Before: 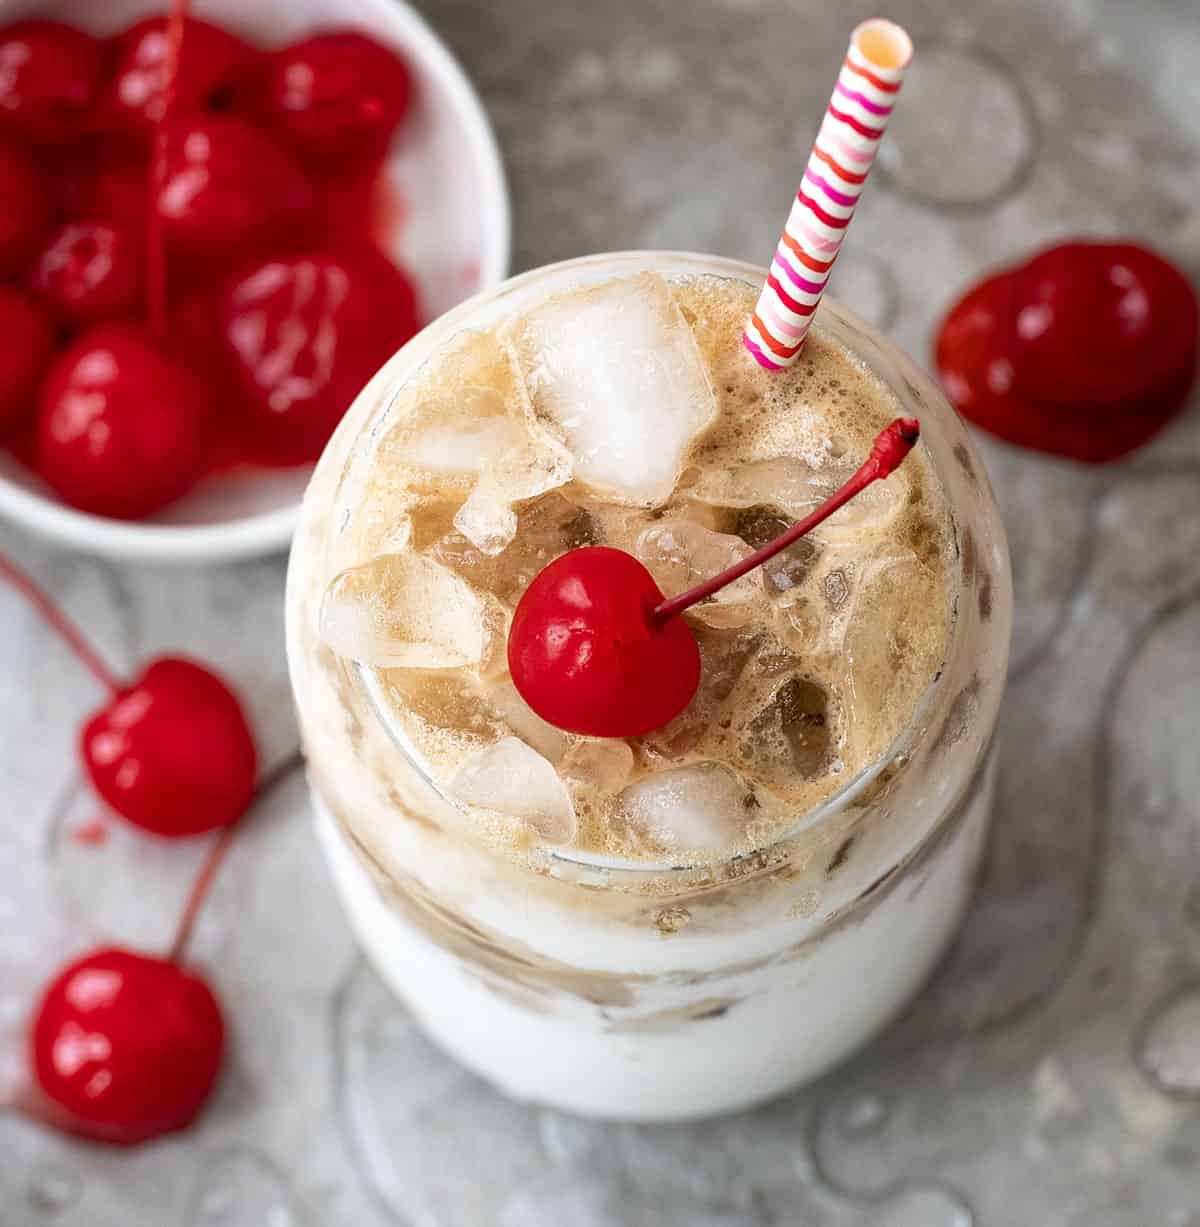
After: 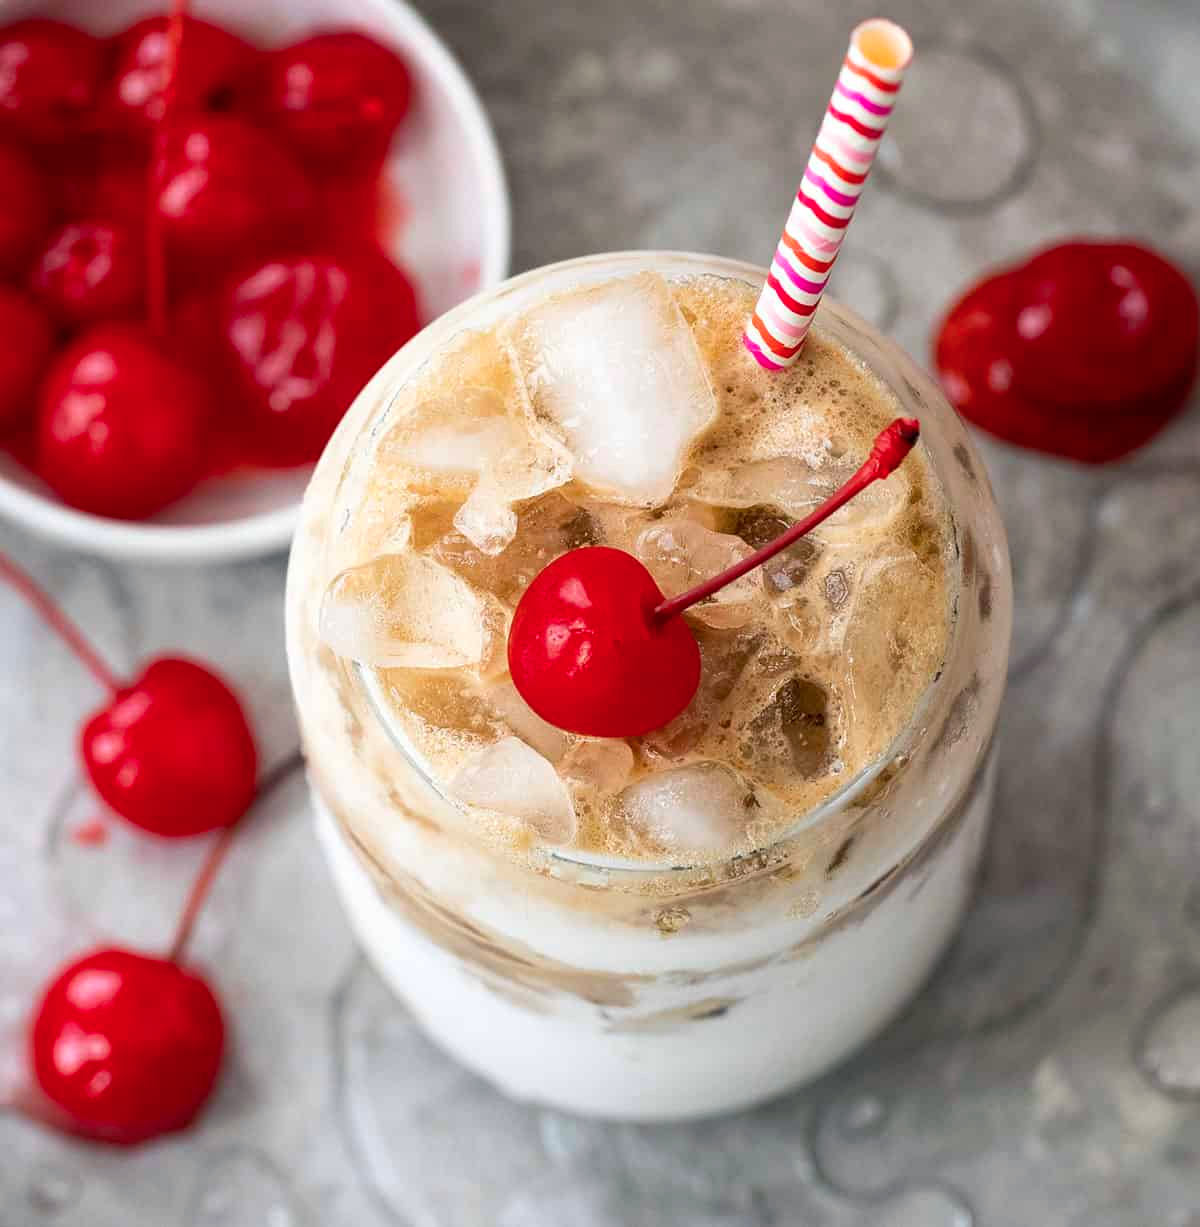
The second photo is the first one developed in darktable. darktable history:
color balance rgb: shadows lift › chroma 4.193%, shadows lift › hue 252.79°, linear chroma grading › global chroma 15.179%, perceptual saturation grading › global saturation -11.569%
